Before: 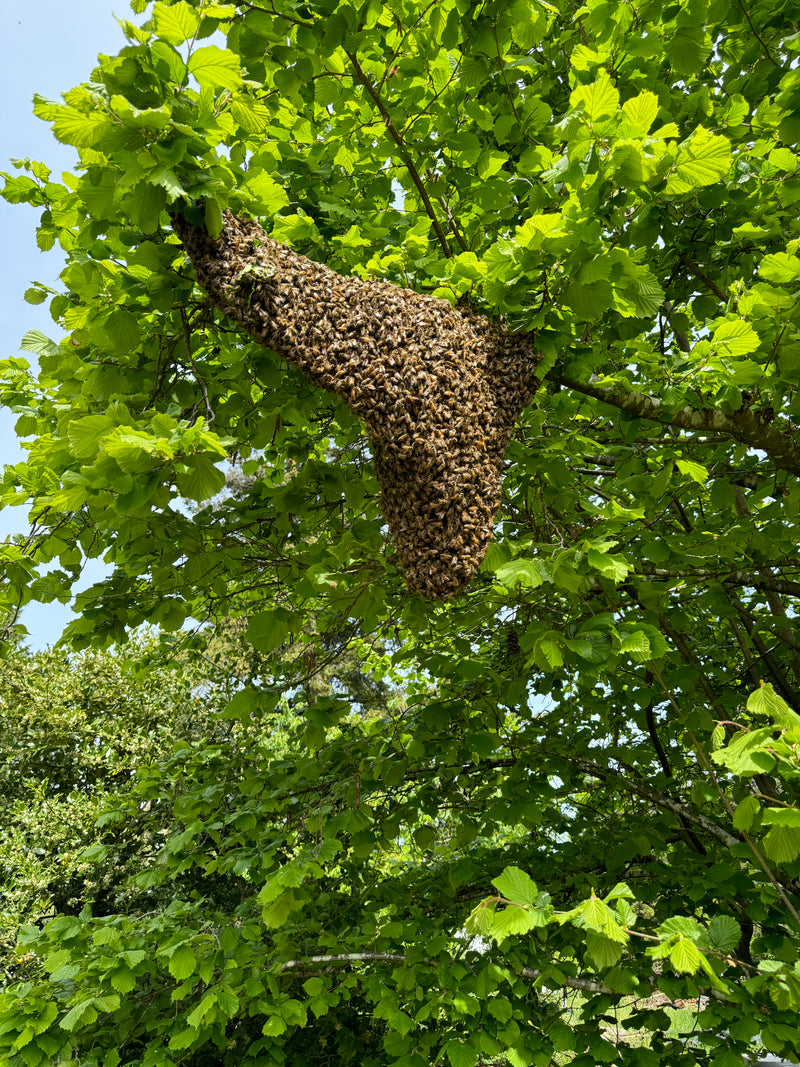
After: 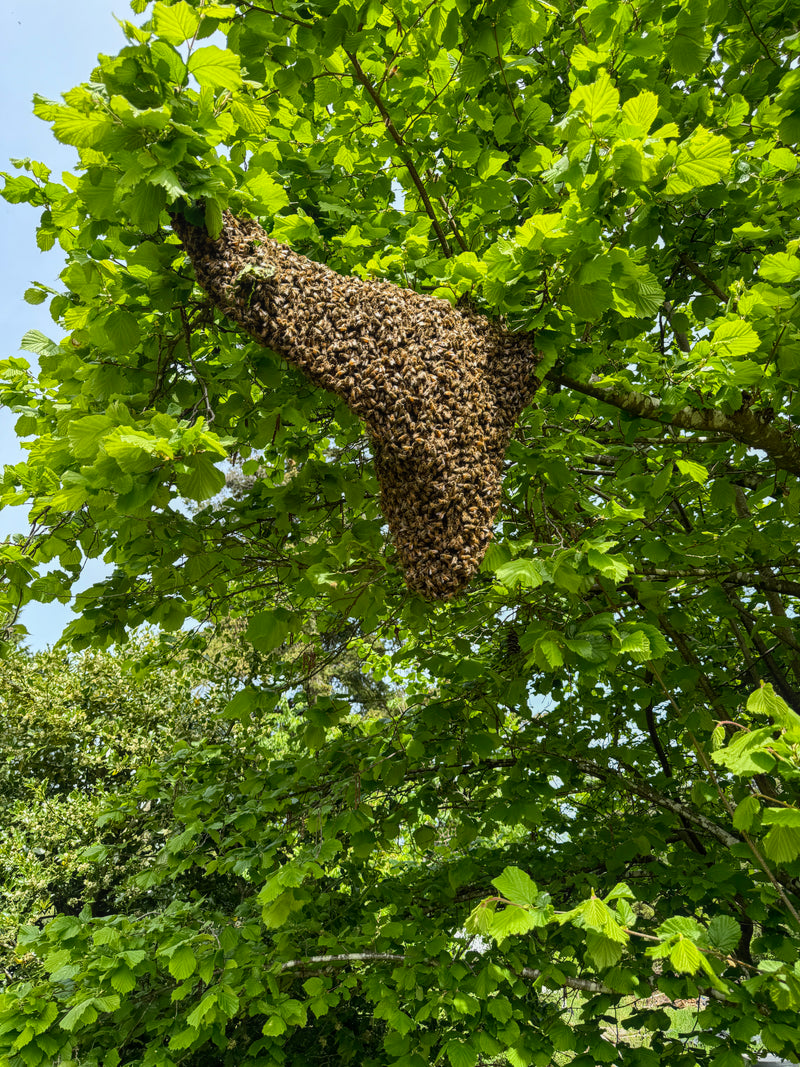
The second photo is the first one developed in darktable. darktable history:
contrast brightness saturation: contrast 0.08, saturation 0.02
local contrast: detail 110%
